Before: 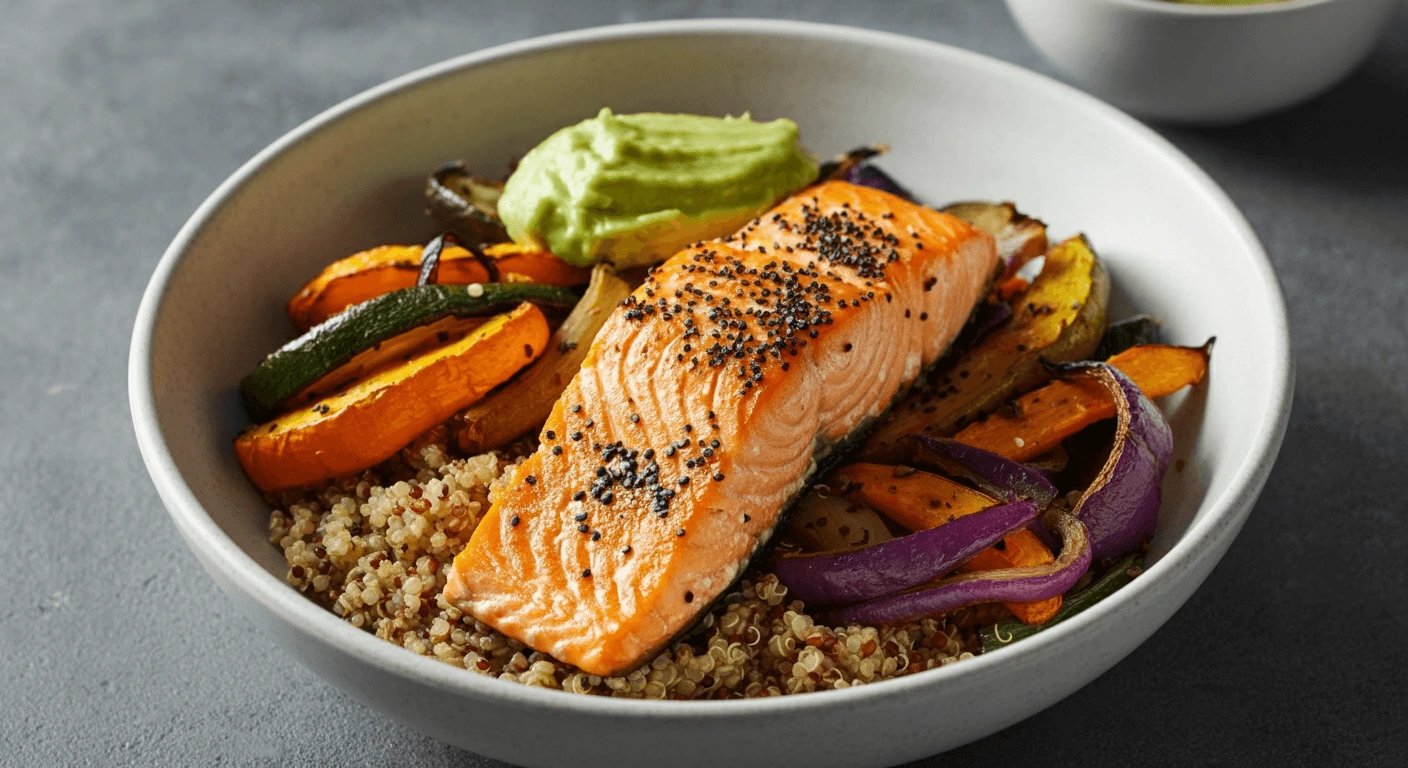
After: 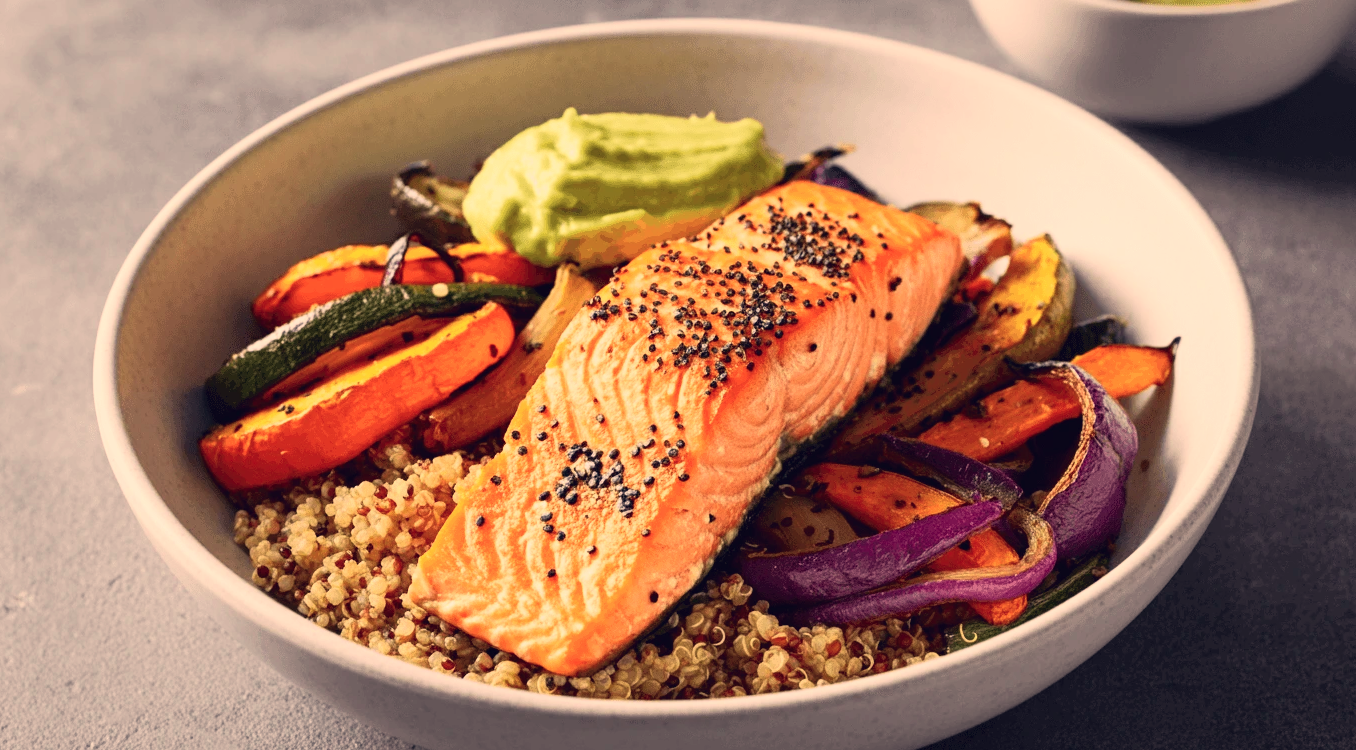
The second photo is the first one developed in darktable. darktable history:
crop and rotate: left 2.536%, right 1.107%, bottom 2.246%
exposure: exposure 0.081 EV, compensate highlight preservation false
tone curve: curves: ch0 [(0, 0.005) (0.103, 0.097) (0.18, 0.22) (0.4, 0.485) (0.5, 0.612) (0.668, 0.787) (0.823, 0.894) (1, 0.971)]; ch1 [(0, 0) (0.172, 0.123) (0.324, 0.253) (0.396, 0.388) (0.478, 0.461) (0.499, 0.498) (0.522, 0.528) (0.609, 0.686) (0.704, 0.818) (1, 1)]; ch2 [(0, 0) (0.411, 0.424) (0.496, 0.501) (0.515, 0.514) (0.555, 0.585) (0.641, 0.69) (1, 1)], color space Lab, independent channels, preserve colors none
color correction: highlights a* 19.59, highlights b* 27.49, shadows a* 3.46, shadows b* -17.28, saturation 0.73
